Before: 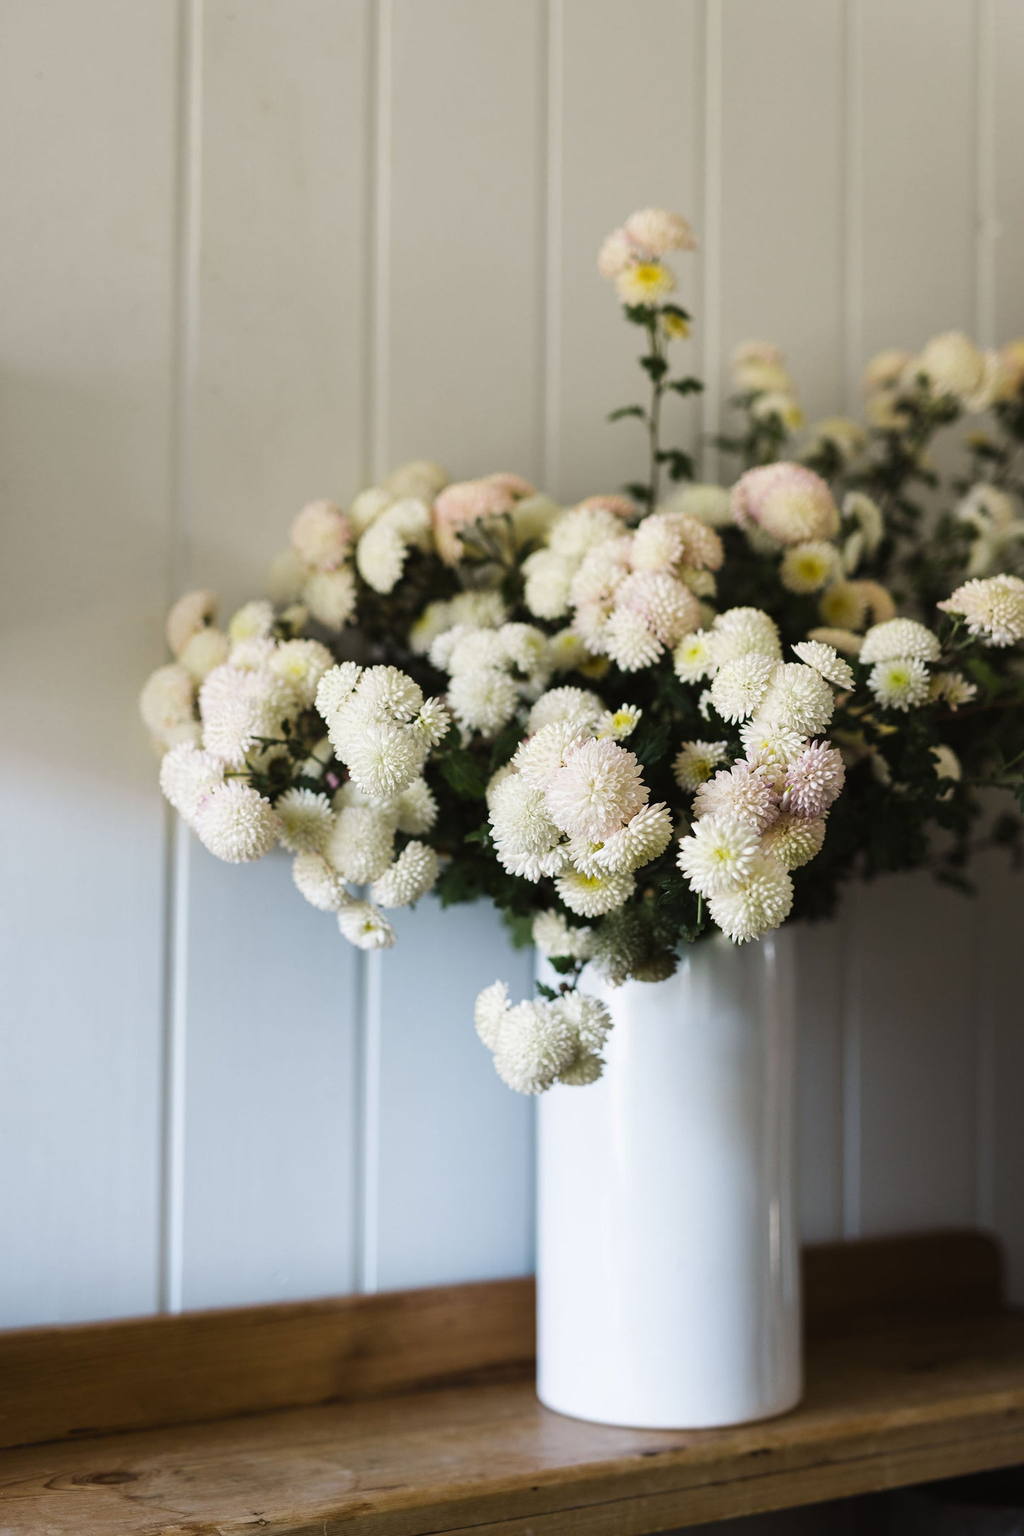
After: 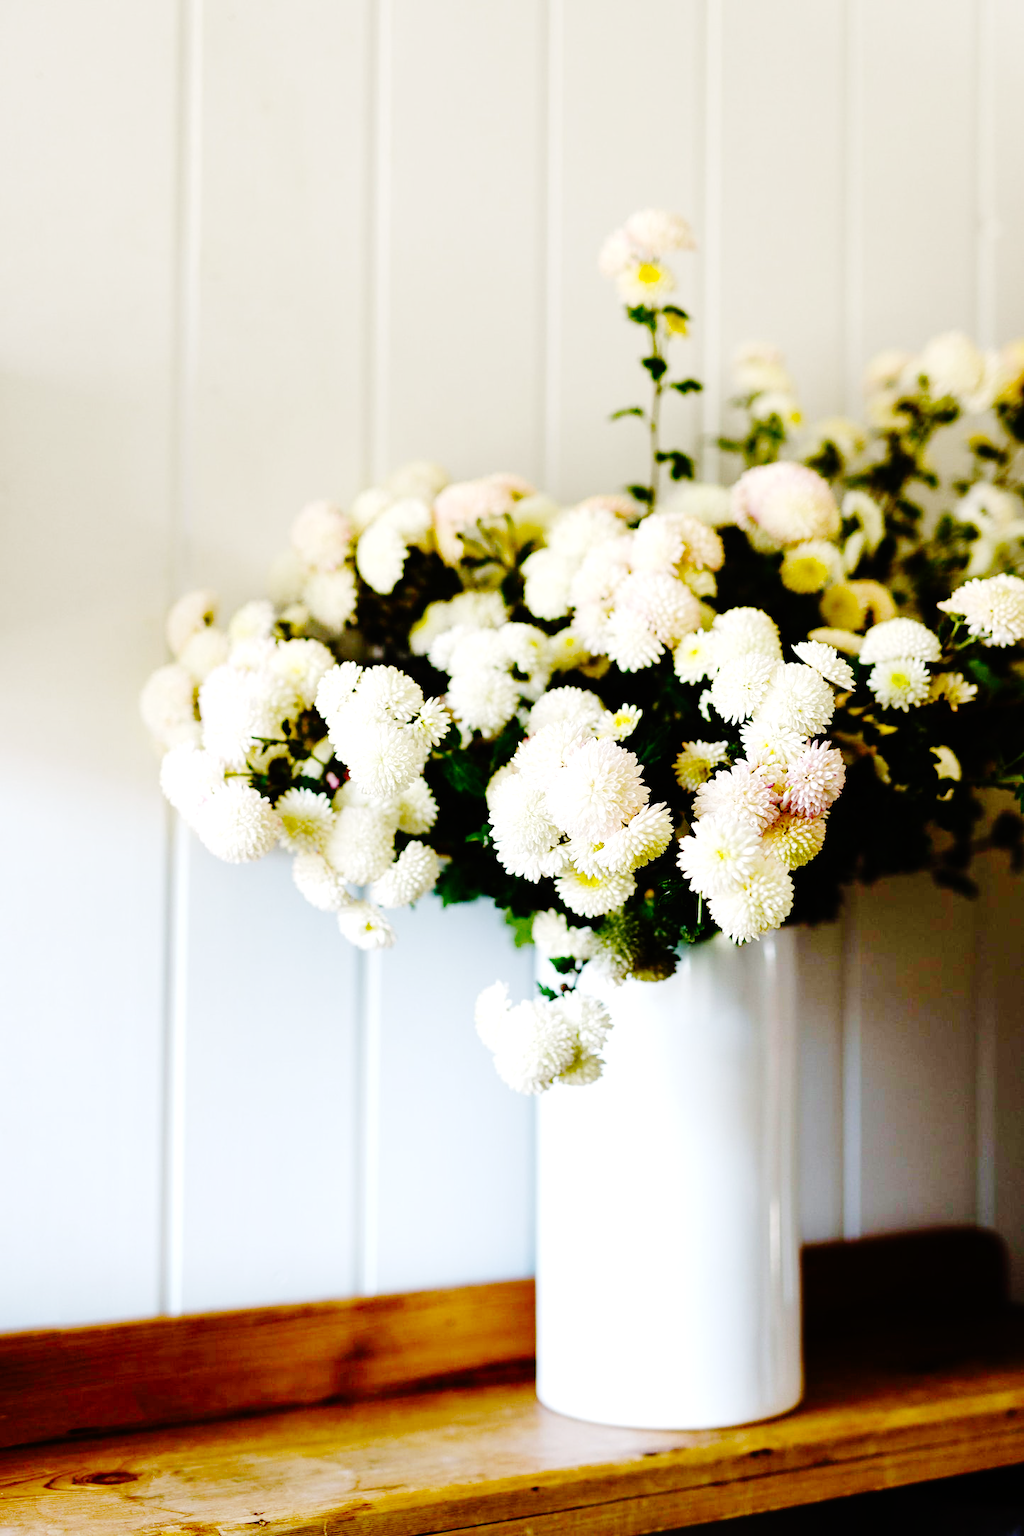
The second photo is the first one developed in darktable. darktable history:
color balance rgb: perceptual saturation grading › global saturation 35%, perceptual saturation grading › highlights -30%, perceptual saturation grading › shadows 35%, perceptual brilliance grading › global brilliance 3%, perceptual brilliance grading › highlights -3%, perceptual brilliance grading › shadows 3%
base curve: curves: ch0 [(0, 0) (0.036, 0.01) (0.123, 0.254) (0.258, 0.504) (0.507, 0.748) (1, 1)], preserve colors none
exposure: black level correction 0.001, exposure 0.5 EV, compensate exposure bias true, compensate highlight preservation false
